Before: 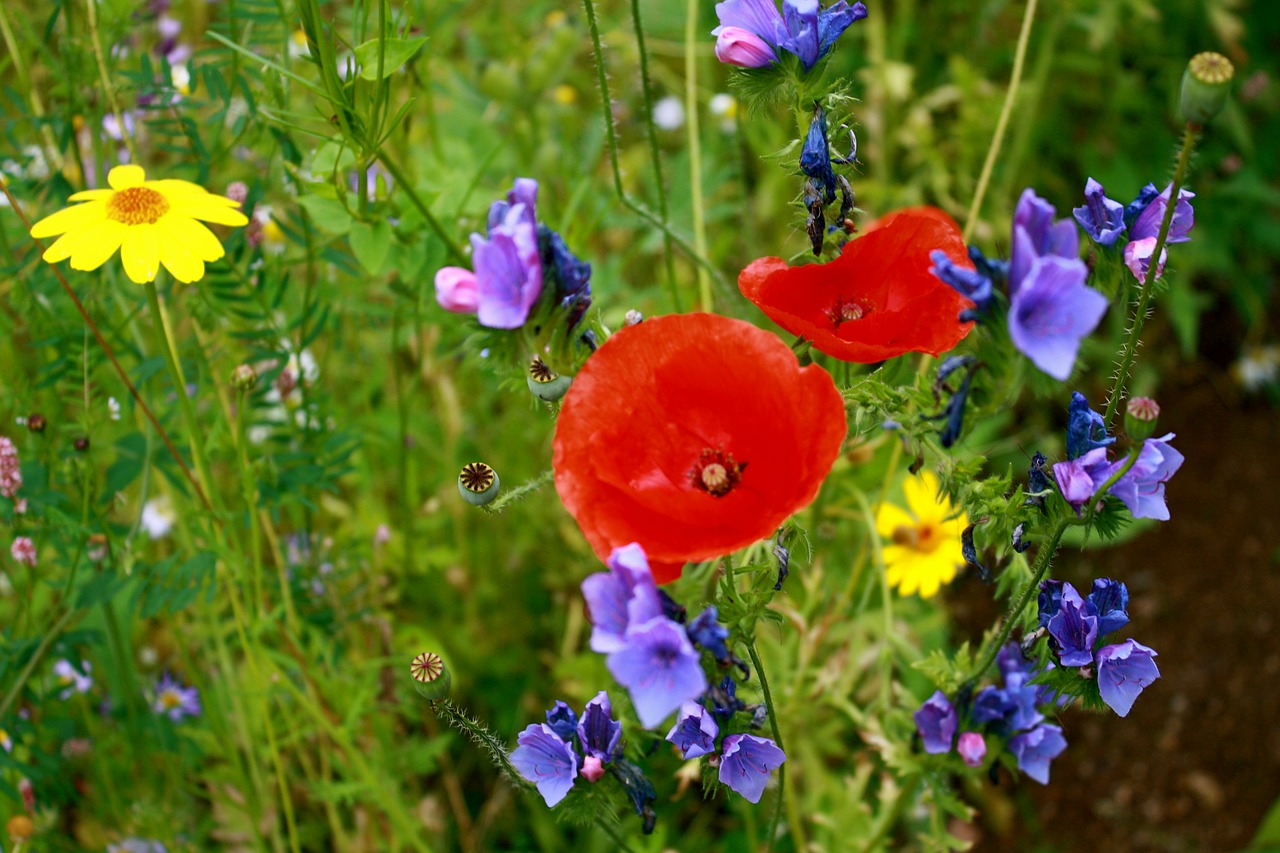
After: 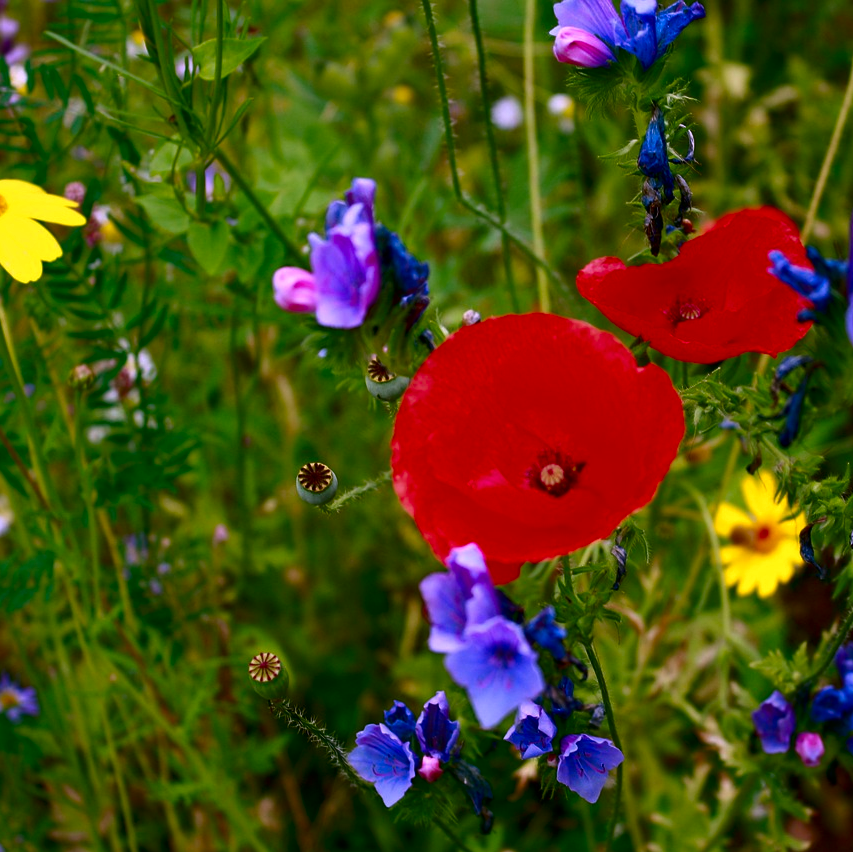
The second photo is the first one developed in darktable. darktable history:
color correction: highlights a* 15.46, highlights b* -20.56
crop and rotate: left 12.673%, right 20.66%
contrast brightness saturation: brightness -0.25, saturation 0.2
tone equalizer: on, module defaults
